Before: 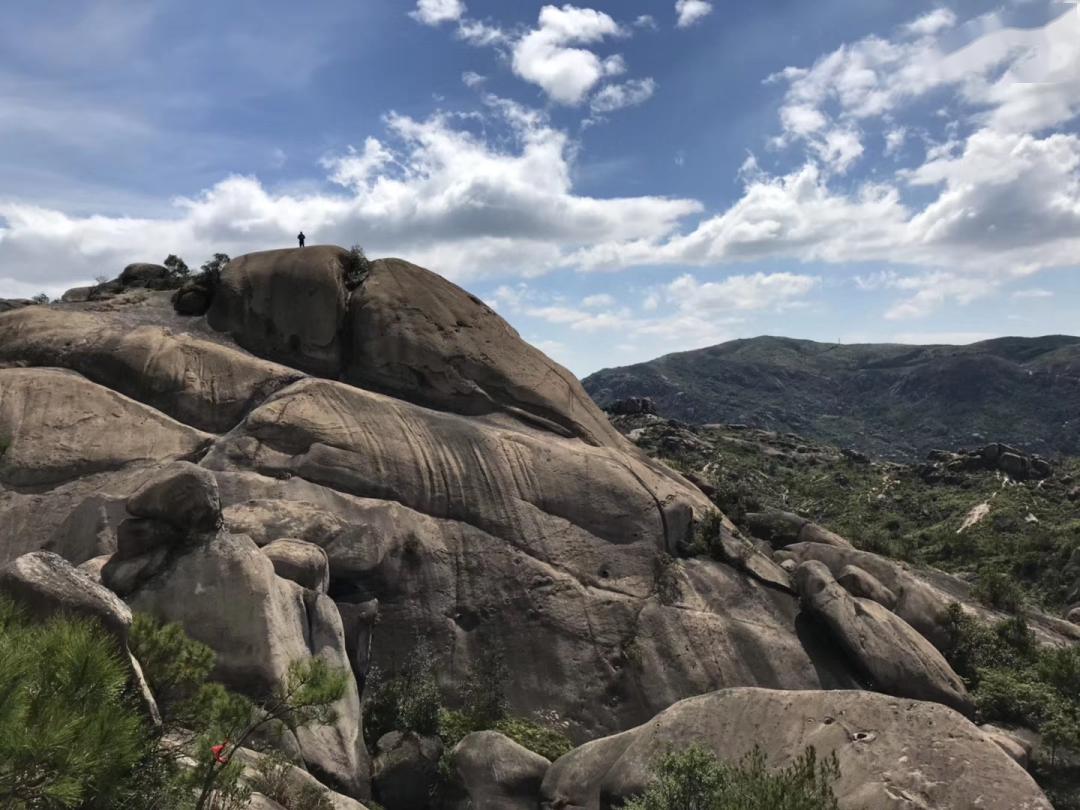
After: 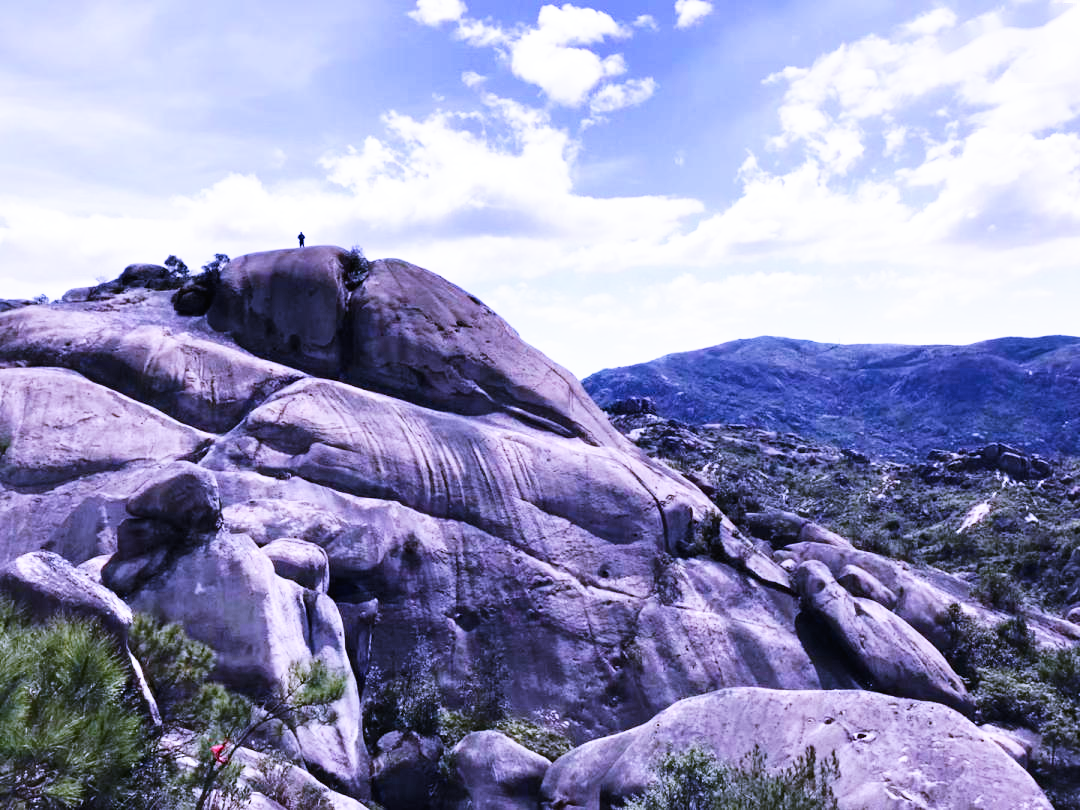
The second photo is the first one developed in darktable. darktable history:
white balance: red 0.98, blue 1.61
base curve: curves: ch0 [(0, 0) (0.007, 0.004) (0.027, 0.03) (0.046, 0.07) (0.207, 0.54) (0.442, 0.872) (0.673, 0.972) (1, 1)], preserve colors none
